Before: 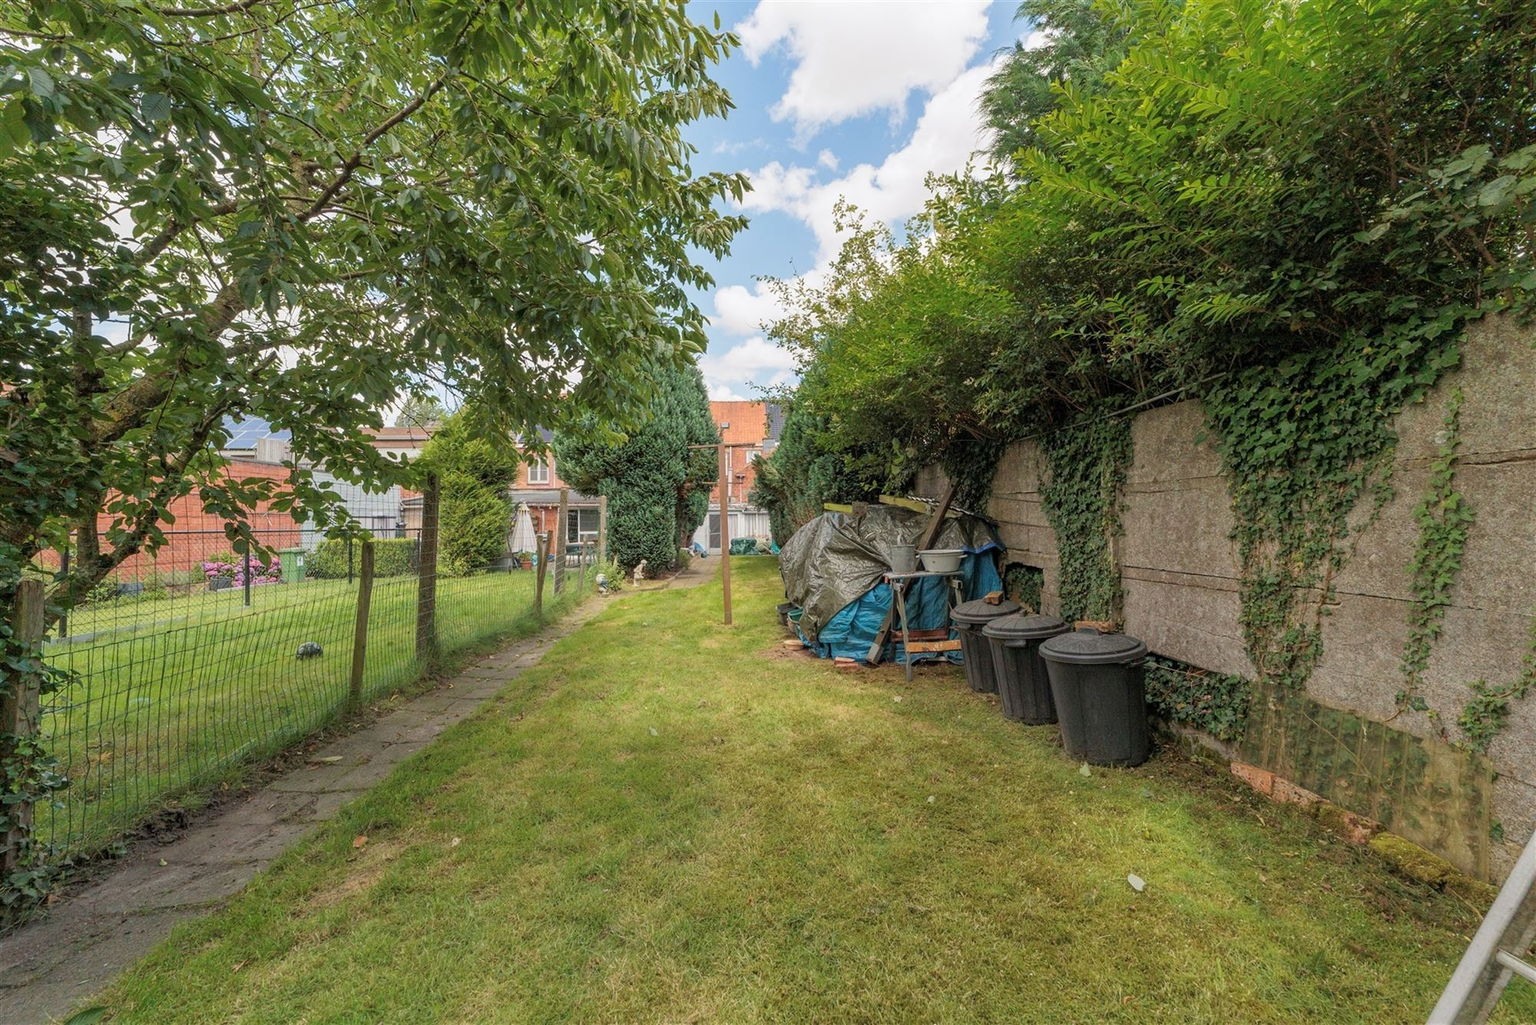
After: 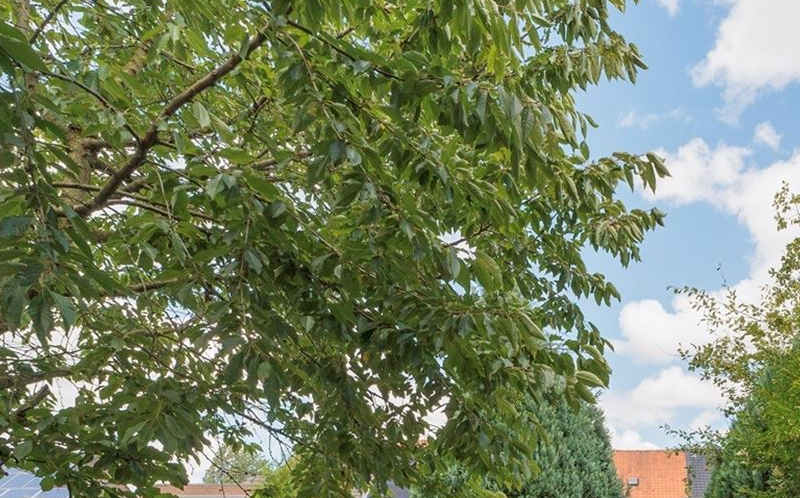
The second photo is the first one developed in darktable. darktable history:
crop: left 15.58%, top 5.44%, right 44.408%, bottom 57.169%
